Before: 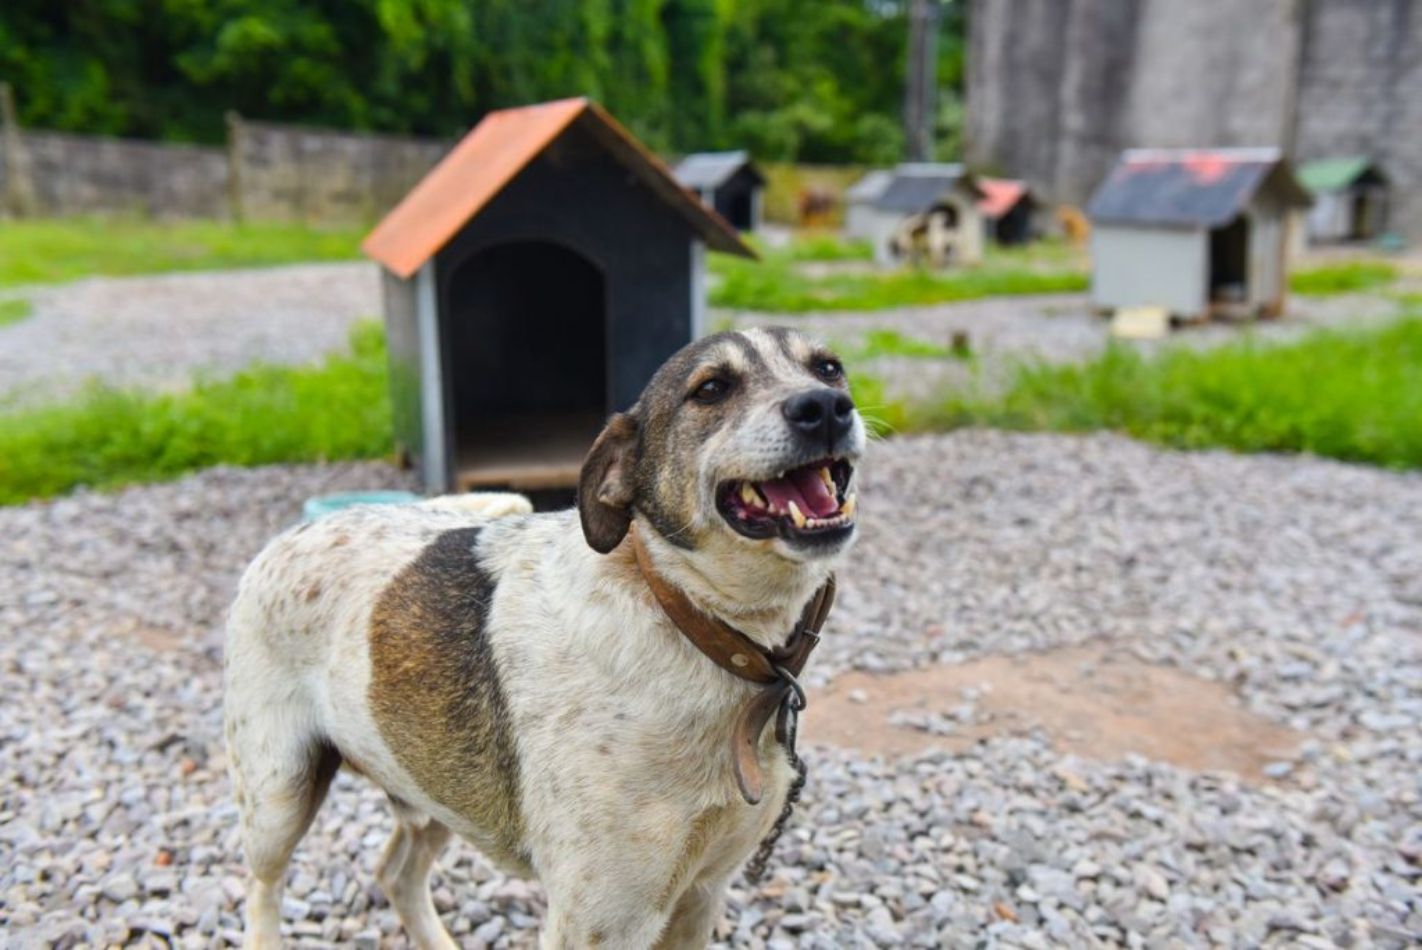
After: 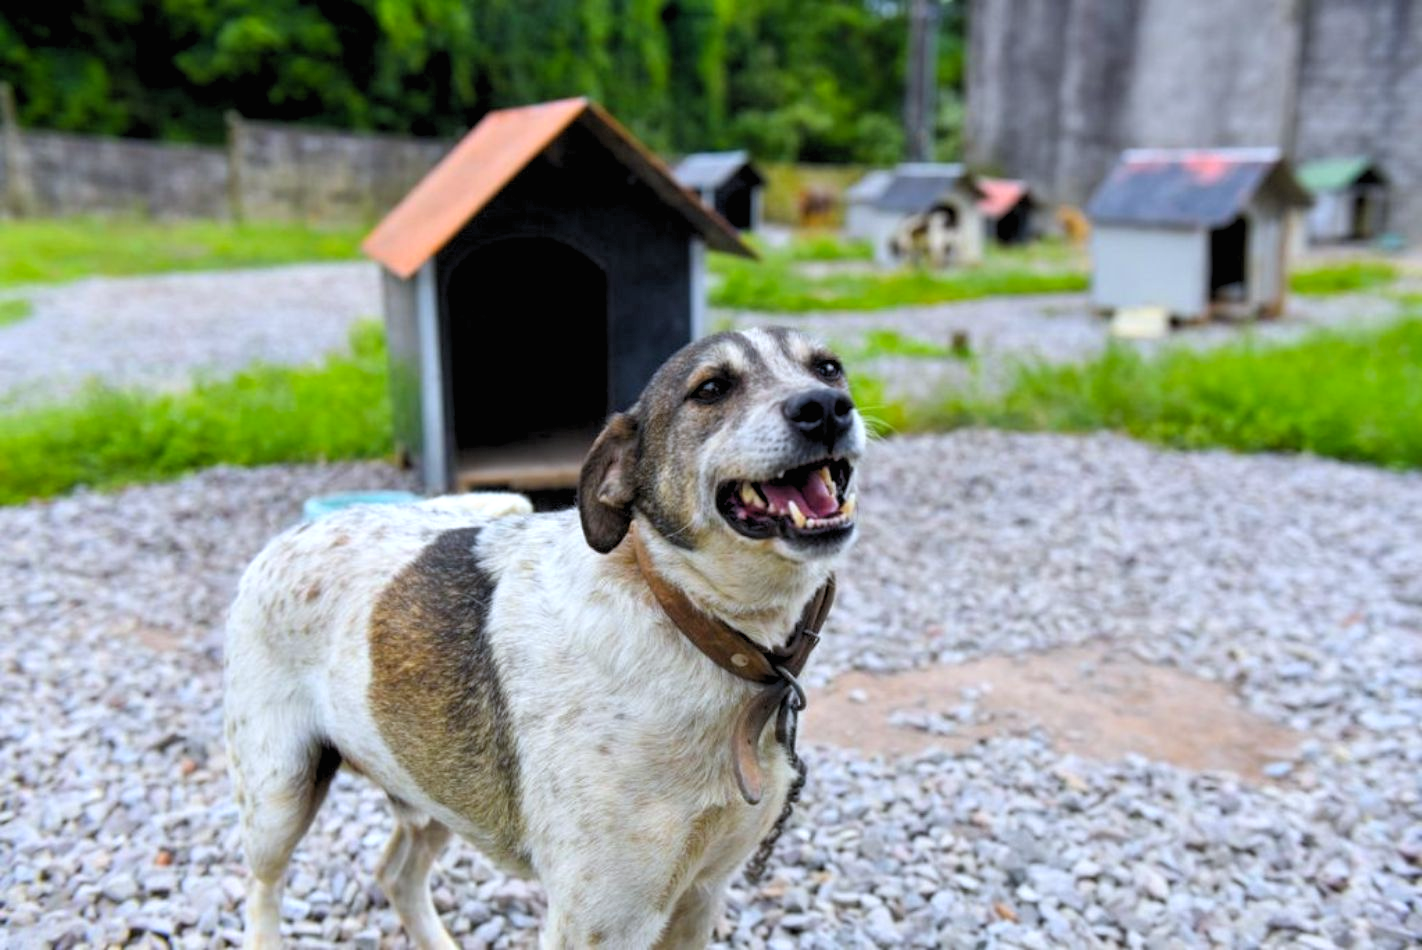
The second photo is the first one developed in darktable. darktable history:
rgb levels: levels [[0.01, 0.419, 0.839], [0, 0.5, 1], [0, 0.5, 1]]
white balance: red 0.954, blue 1.079
contrast brightness saturation: contrast -0.02, brightness -0.01, saturation 0.03
